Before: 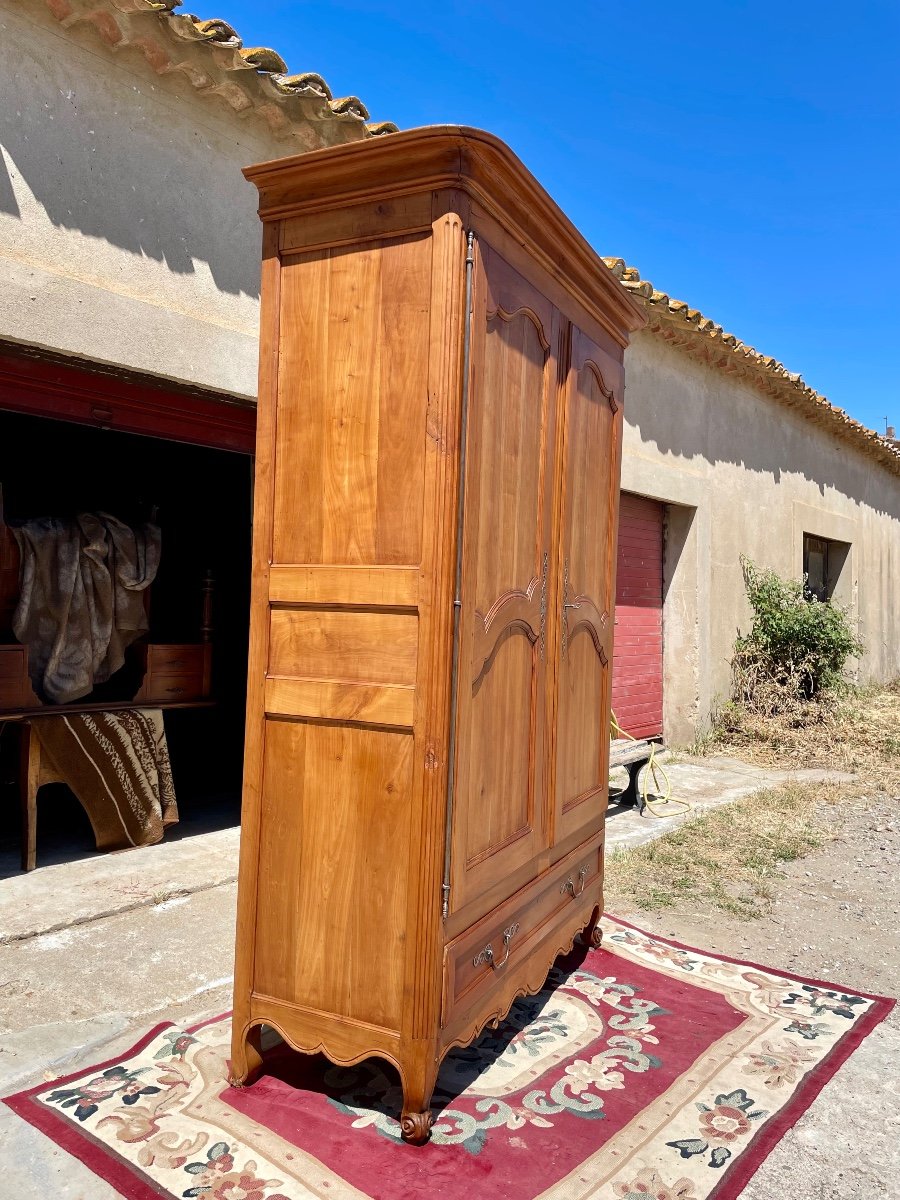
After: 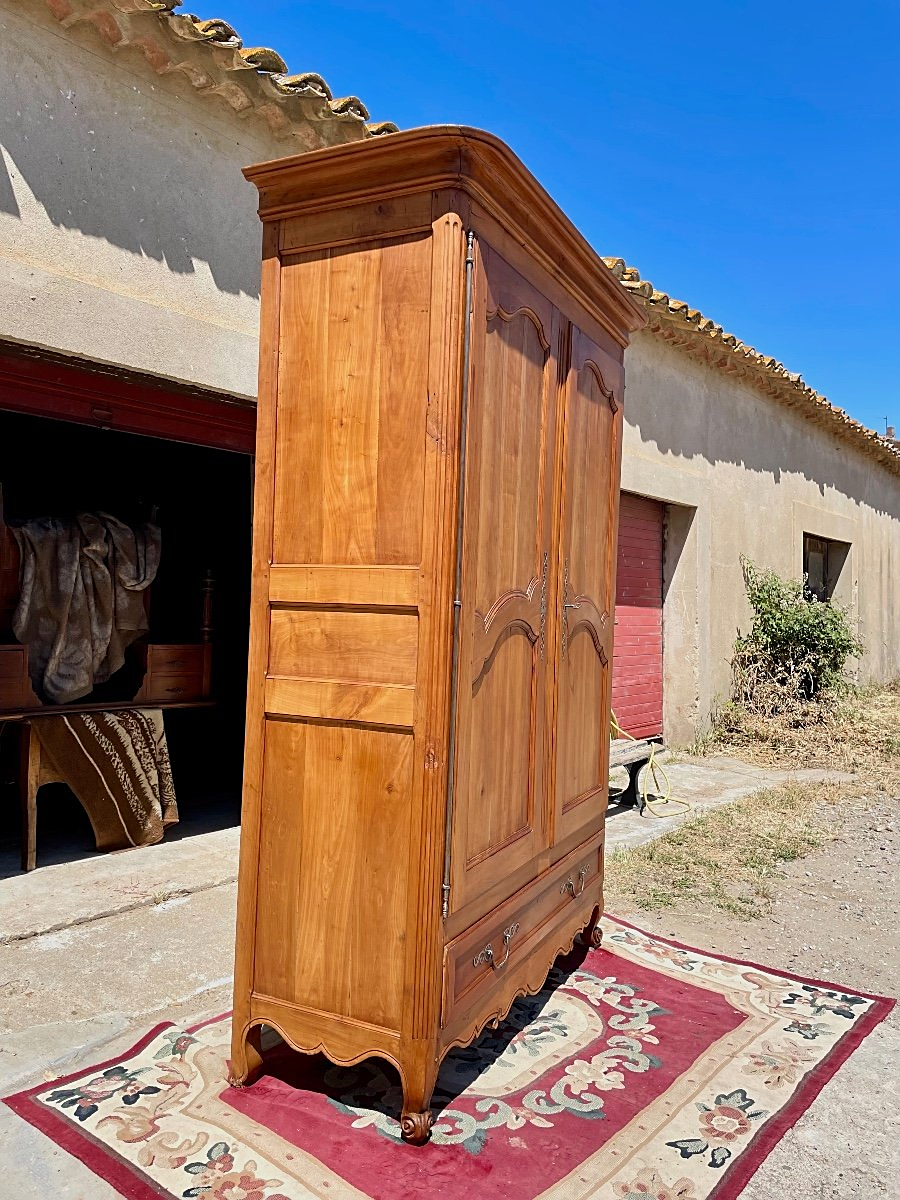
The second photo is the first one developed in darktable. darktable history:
tone equalizer: -8 EV -0.001 EV, -7 EV 0.005 EV, -6 EV -0.034 EV, -5 EV 0.013 EV, -4 EV -0.019 EV, -3 EV 0.036 EV, -2 EV -0.07 EV, -1 EV -0.275 EV, +0 EV -0.602 EV, edges refinement/feathering 500, mask exposure compensation -1.57 EV, preserve details no
sharpen: on, module defaults
